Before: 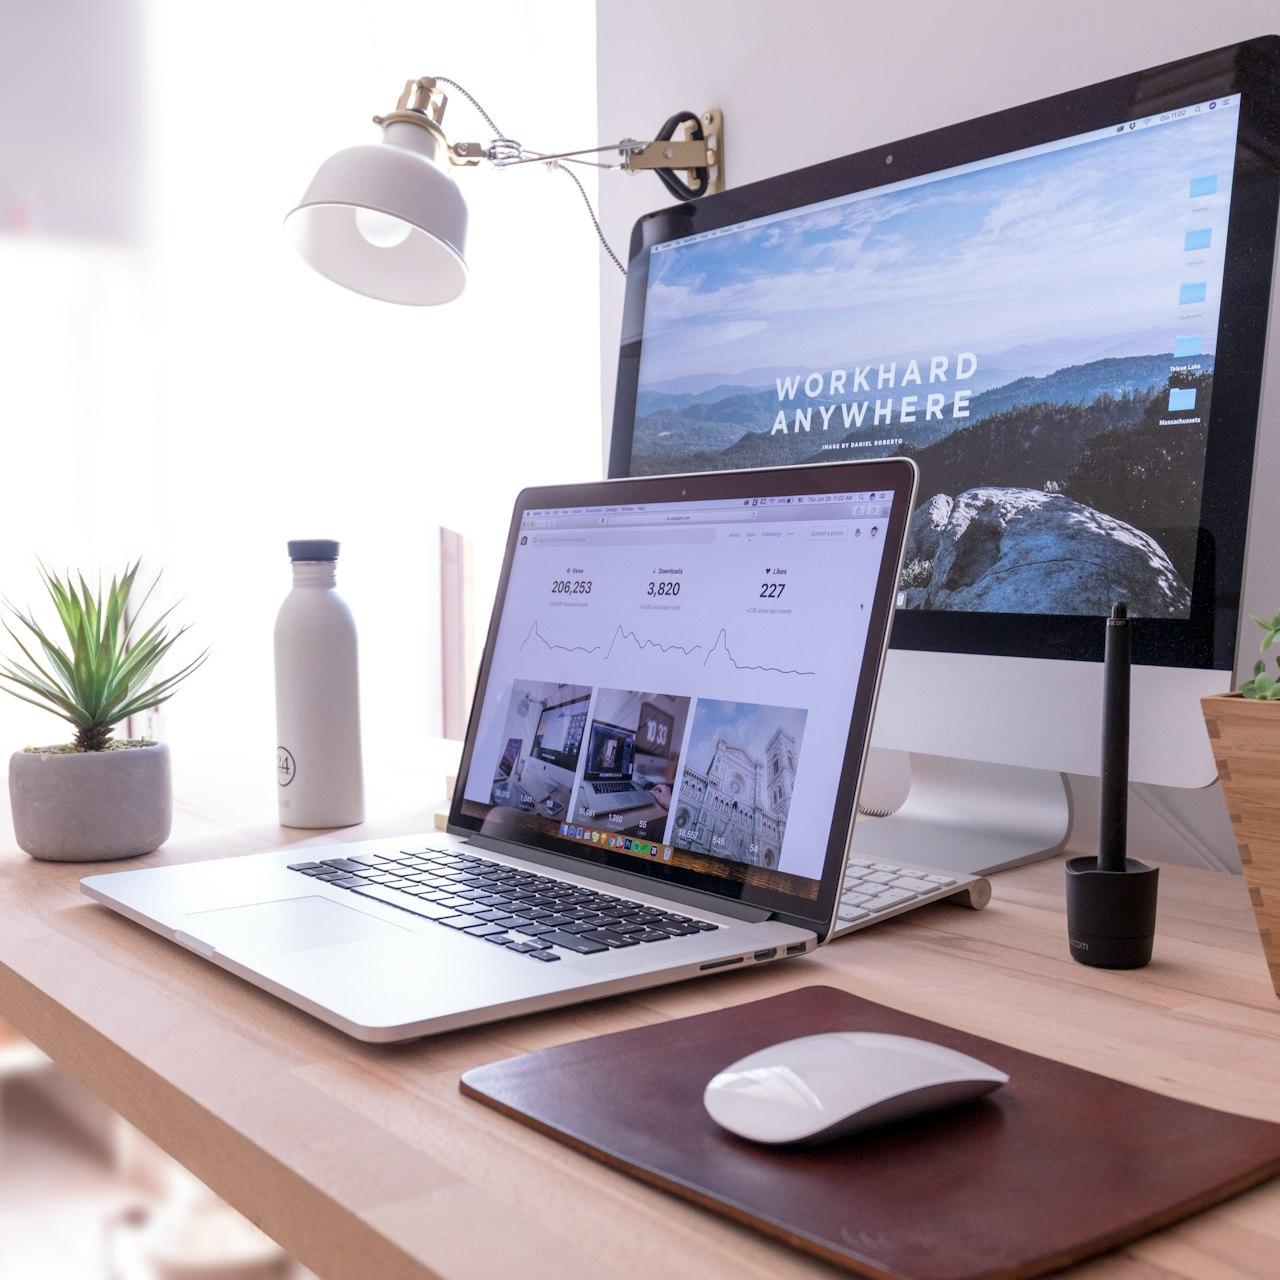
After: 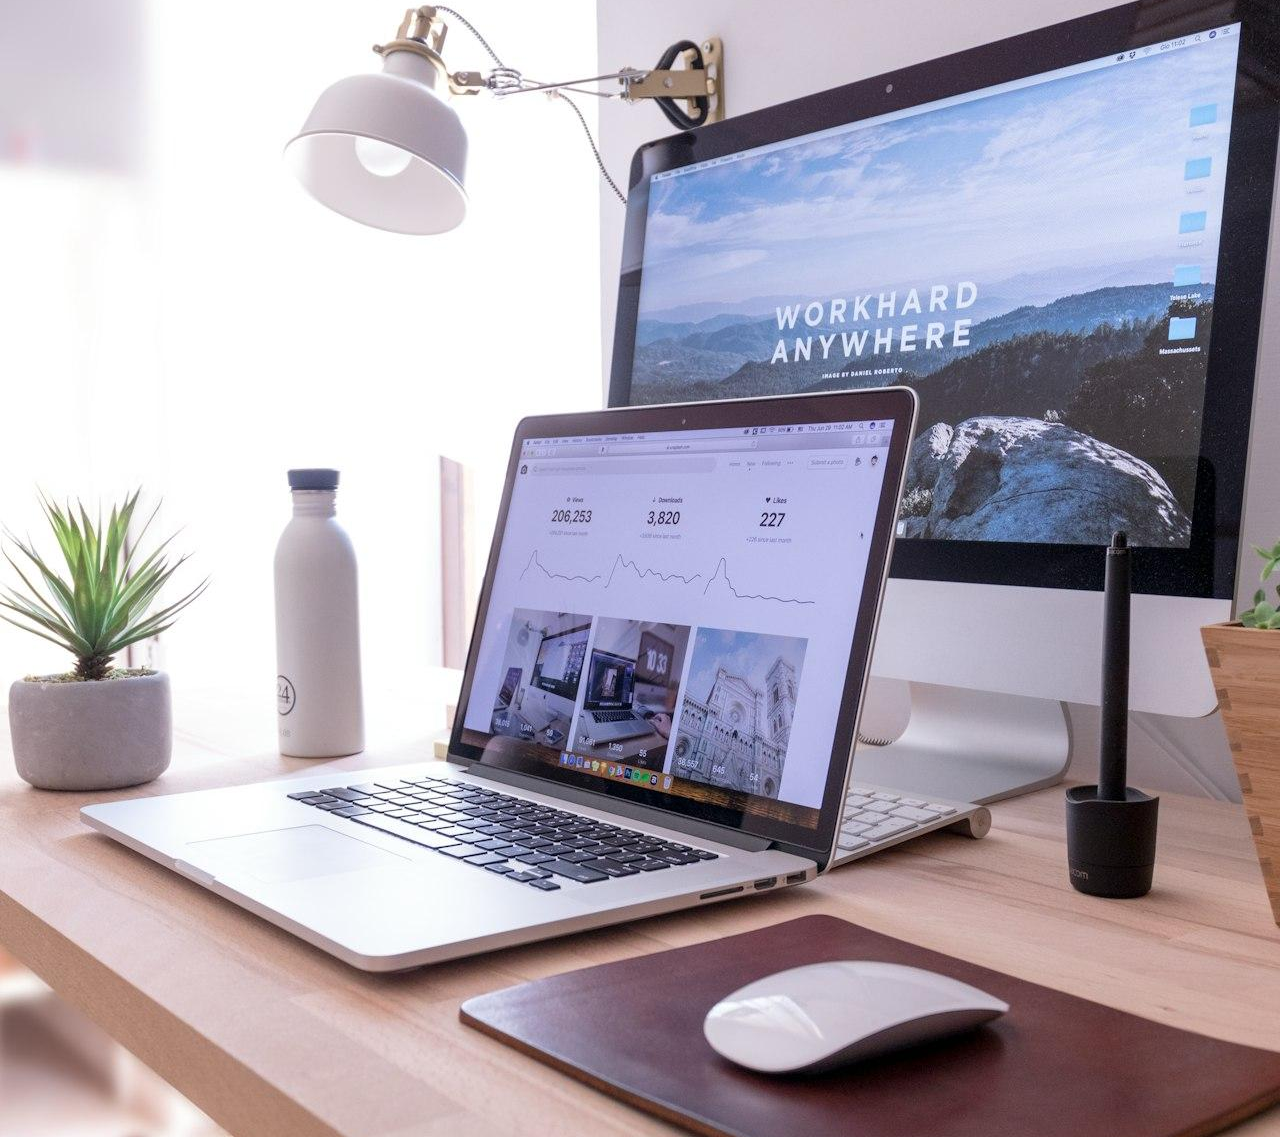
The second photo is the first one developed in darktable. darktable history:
crop and rotate: top 5.56%, bottom 5.595%
